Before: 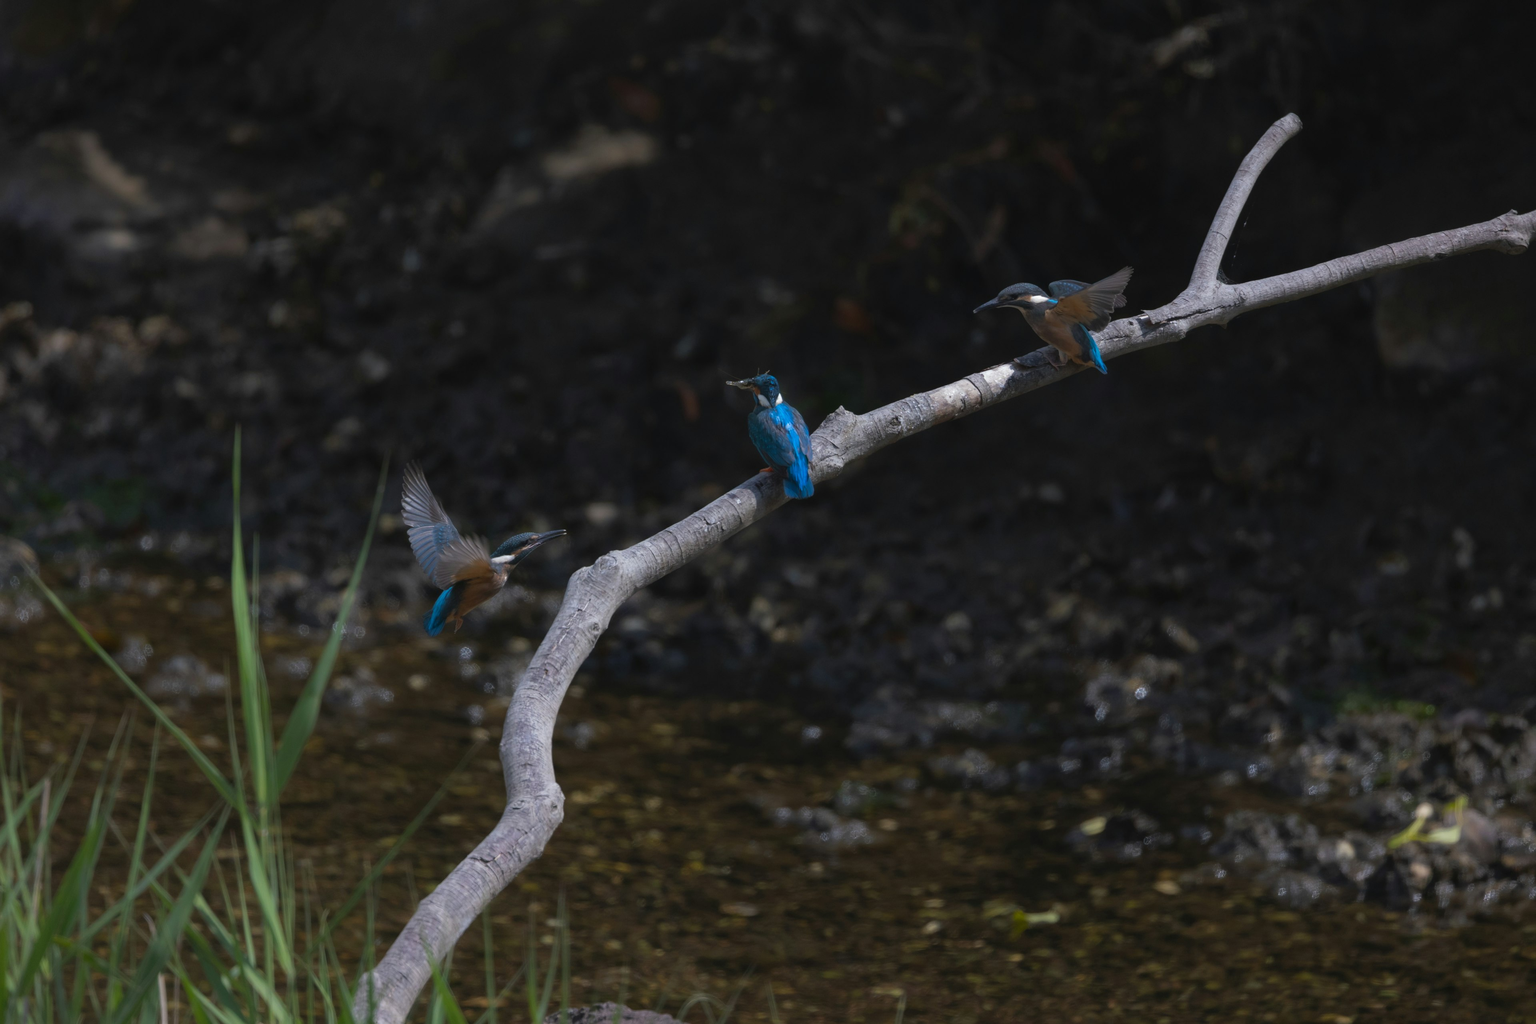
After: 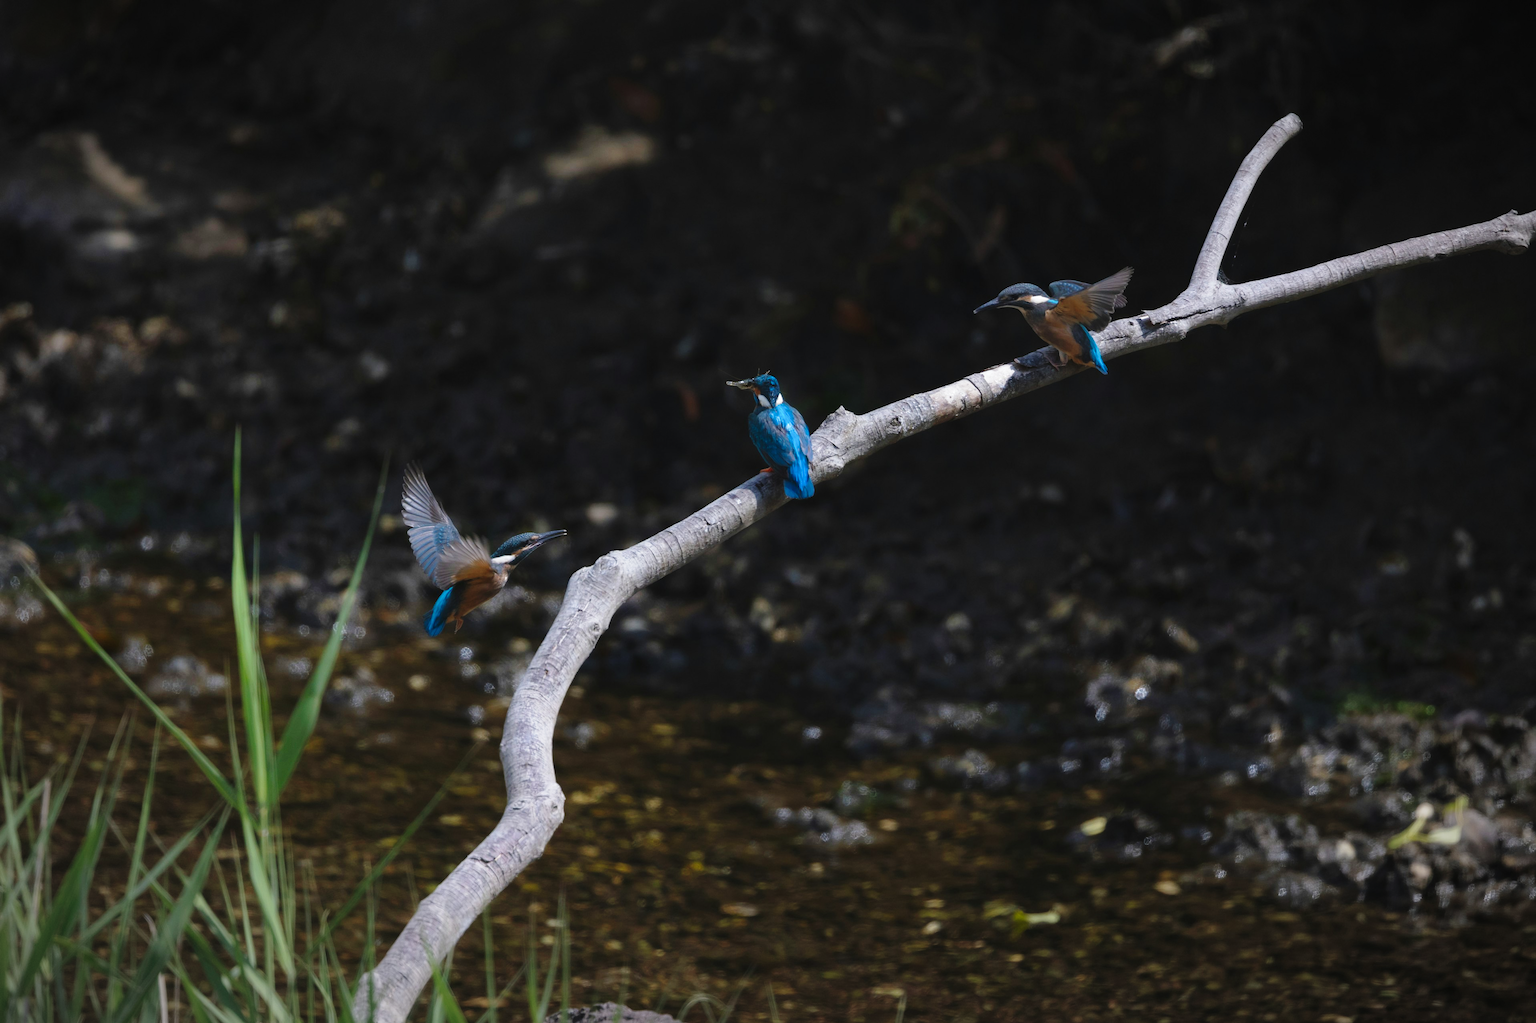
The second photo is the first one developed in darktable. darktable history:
vignetting: fall-off start 80.82%, fall-off radius 62.55%, center (-0.032, -0.047), automatic ratio true, width/height ratio 1.422, unbound false
crop: bottom 0.065%
base curve: curves: ch0 [(0, 0) (0.028, 0.03) (0.121, 0.232) (0.46, 0.748) (0.859, 0.968) (1, 1)], preserve colors none
